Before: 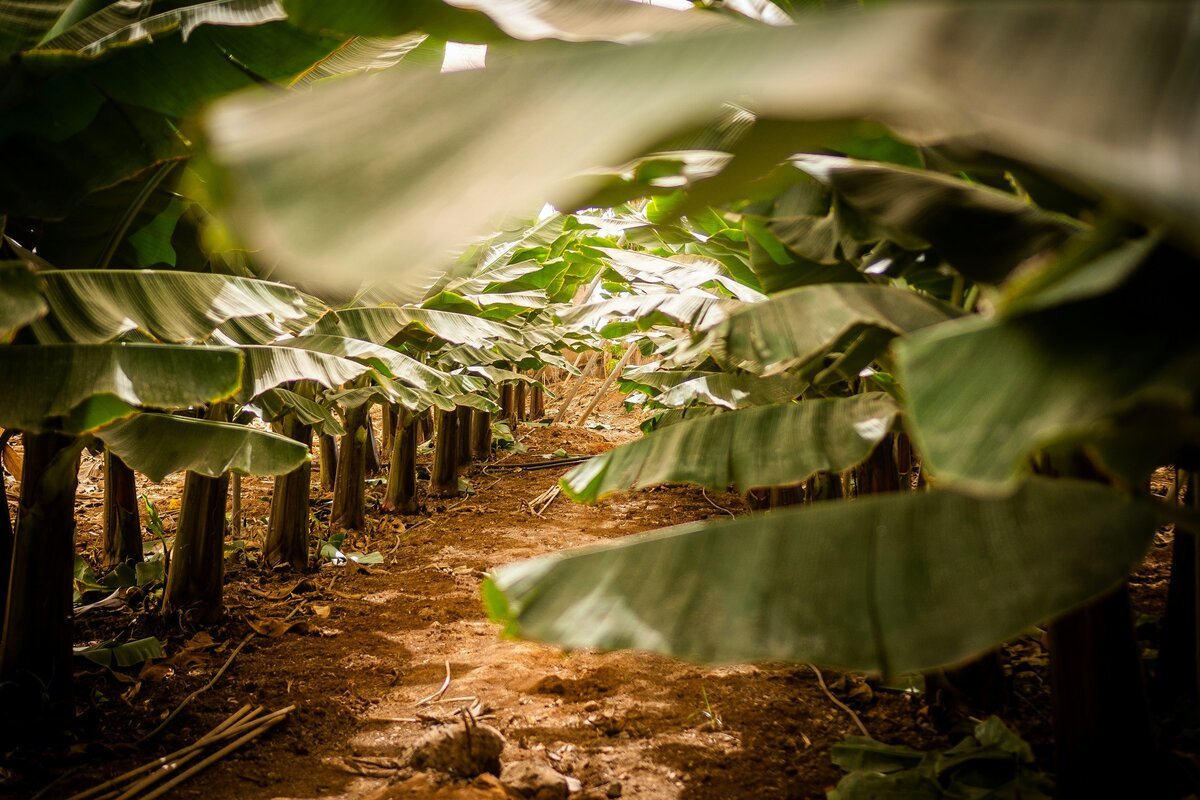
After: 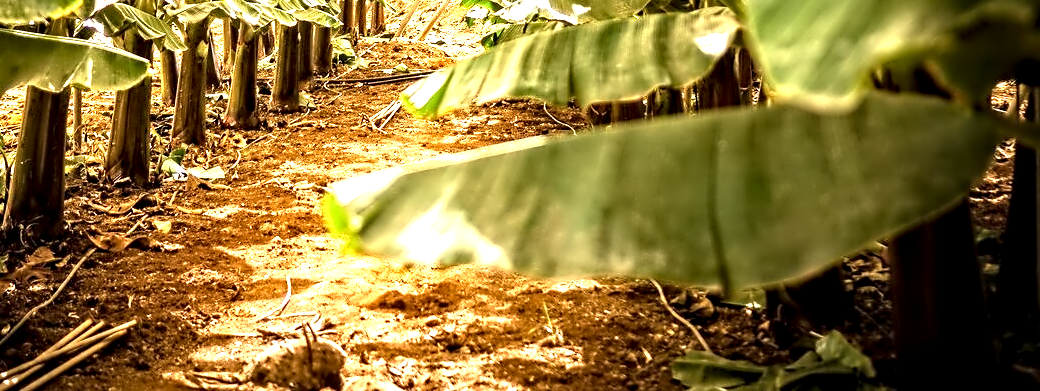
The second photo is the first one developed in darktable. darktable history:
contrast equalizer: y [[0.5, 0.542, 0.583, 0.625, 0.667, 0.708], [0.5 ×6], [0.5 ×6], [0, 0.033, 0.067, 0.1, 0.133, 0.167], [0, 0.05, 0.1, 0.15, 0.2, 0.25]]
crop and rotate: left 13.302%, top 48.236%, bottom 2.871%
exposure: black level correction 0.001, exposure 1.723 EV, compensate exposure bias true, compensate highlight preservation false
